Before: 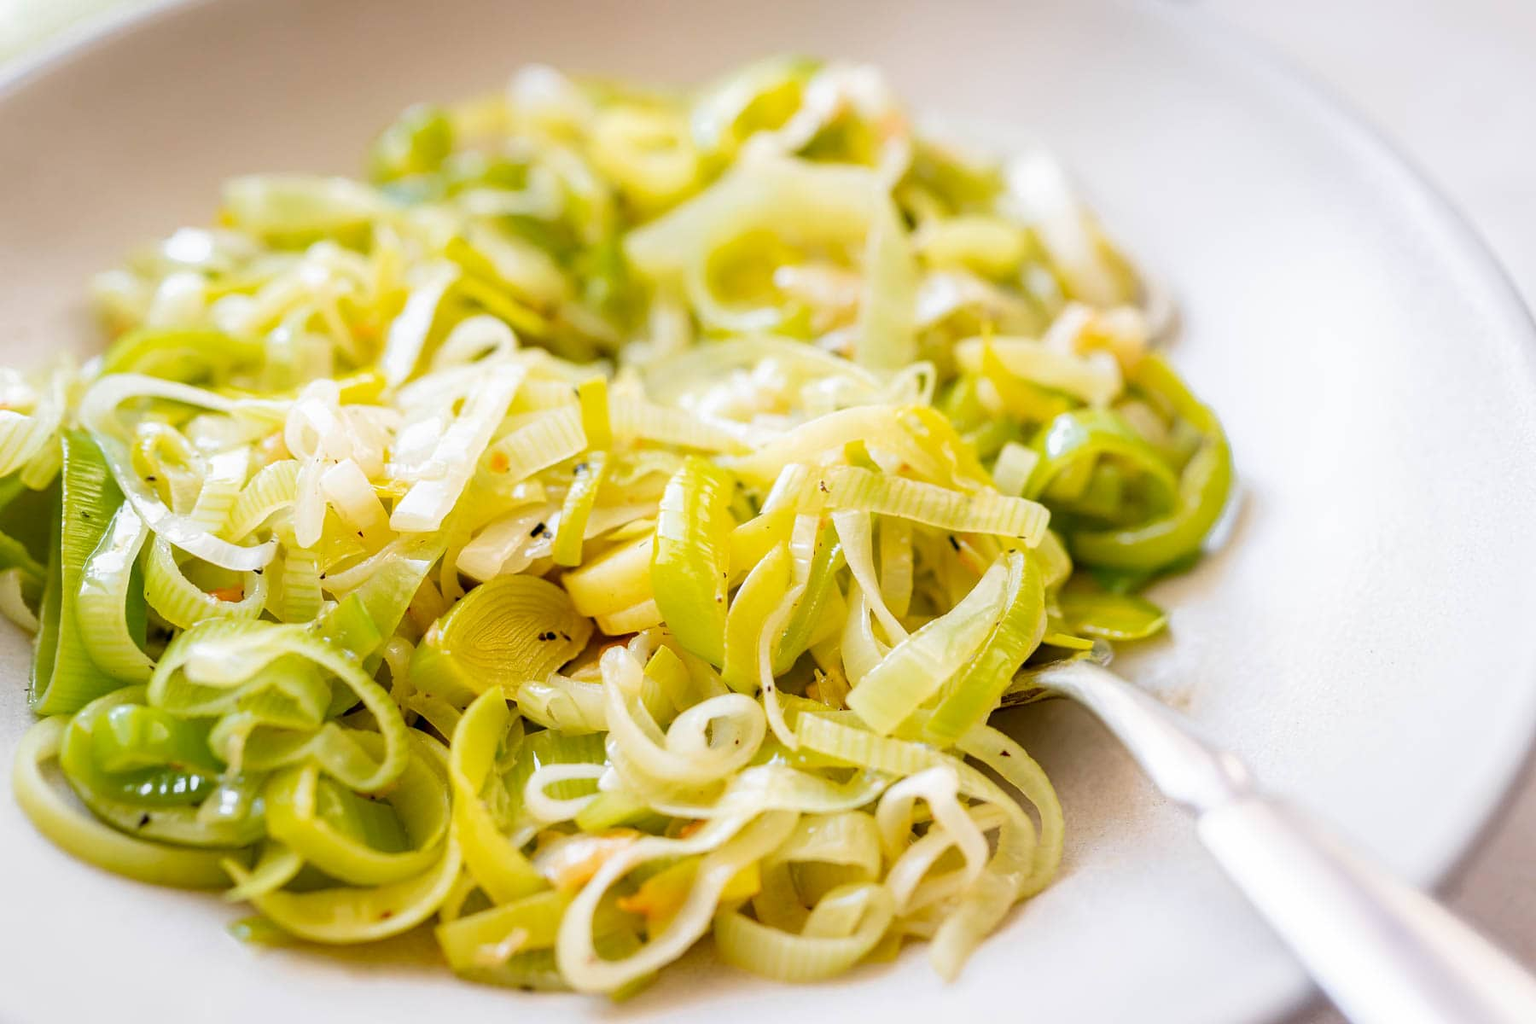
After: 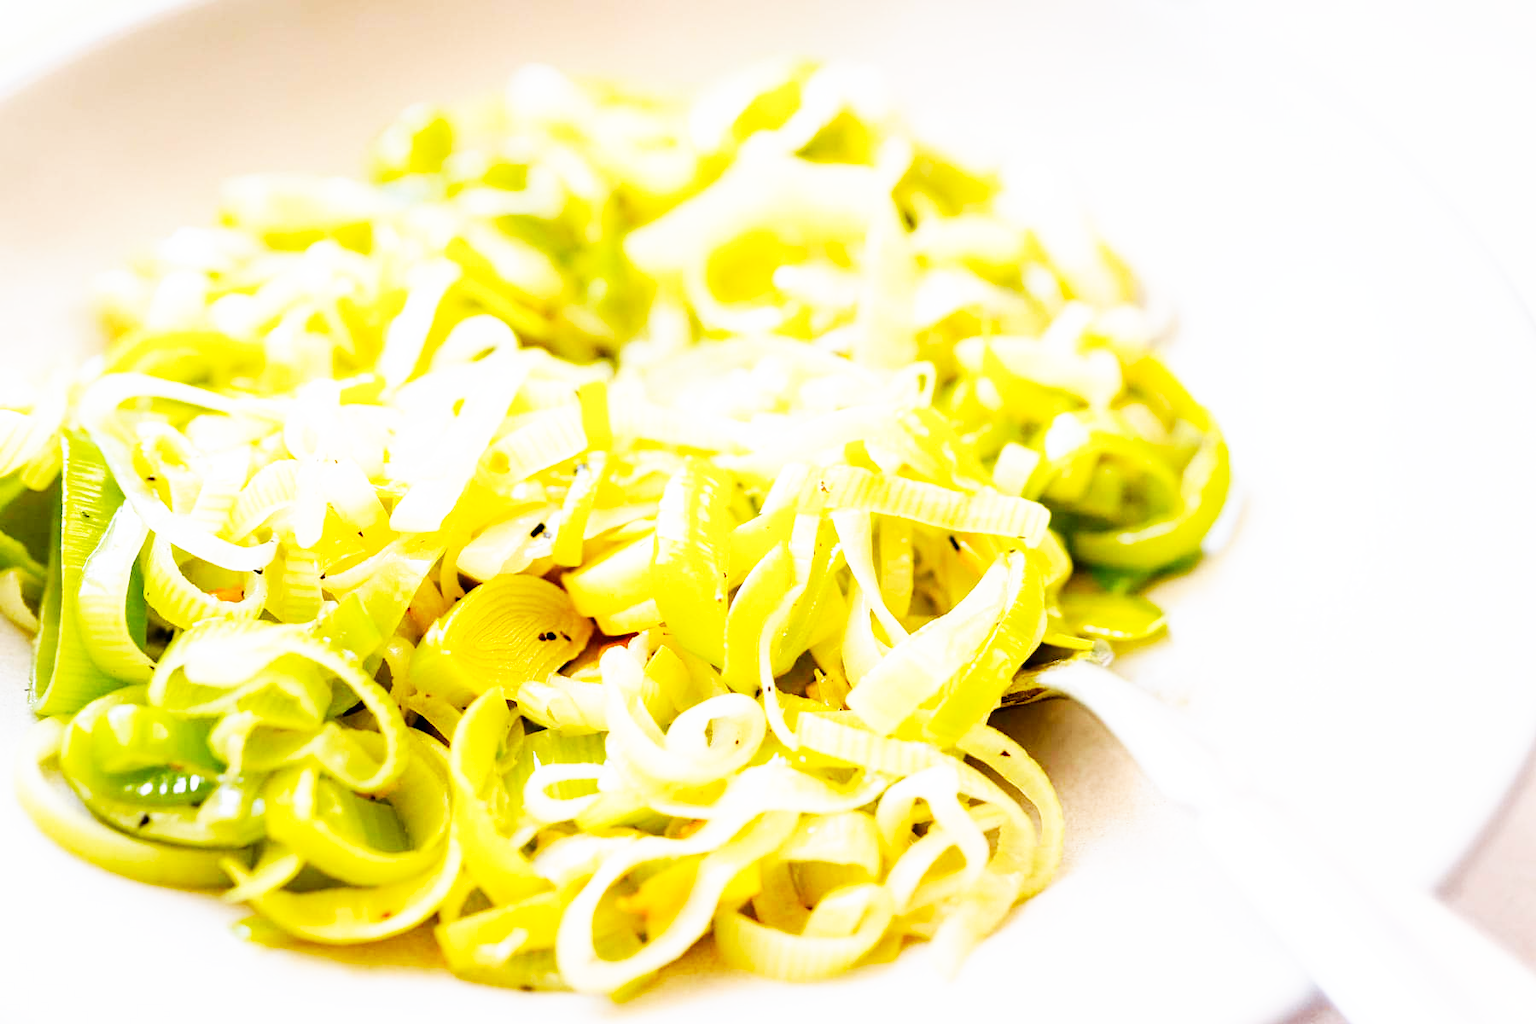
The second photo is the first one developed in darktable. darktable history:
color zones: curves: ch1 [(0, 0.513) (0.143, 0.524) (0.286, 0.511) (0.429, 0.506) (0.571, 0.503) (0.714, 0.503) (0.857, 0.508) (1, 0.513)]
base curve: curves: ch0 [(0, 0) (0.007, 0.004) (0.027, 0.03) (0.046, 0.07) (0.207, 0.54) (0.442, 0.872) (0.673, 0.972) (1, 1)], preserve colors none
